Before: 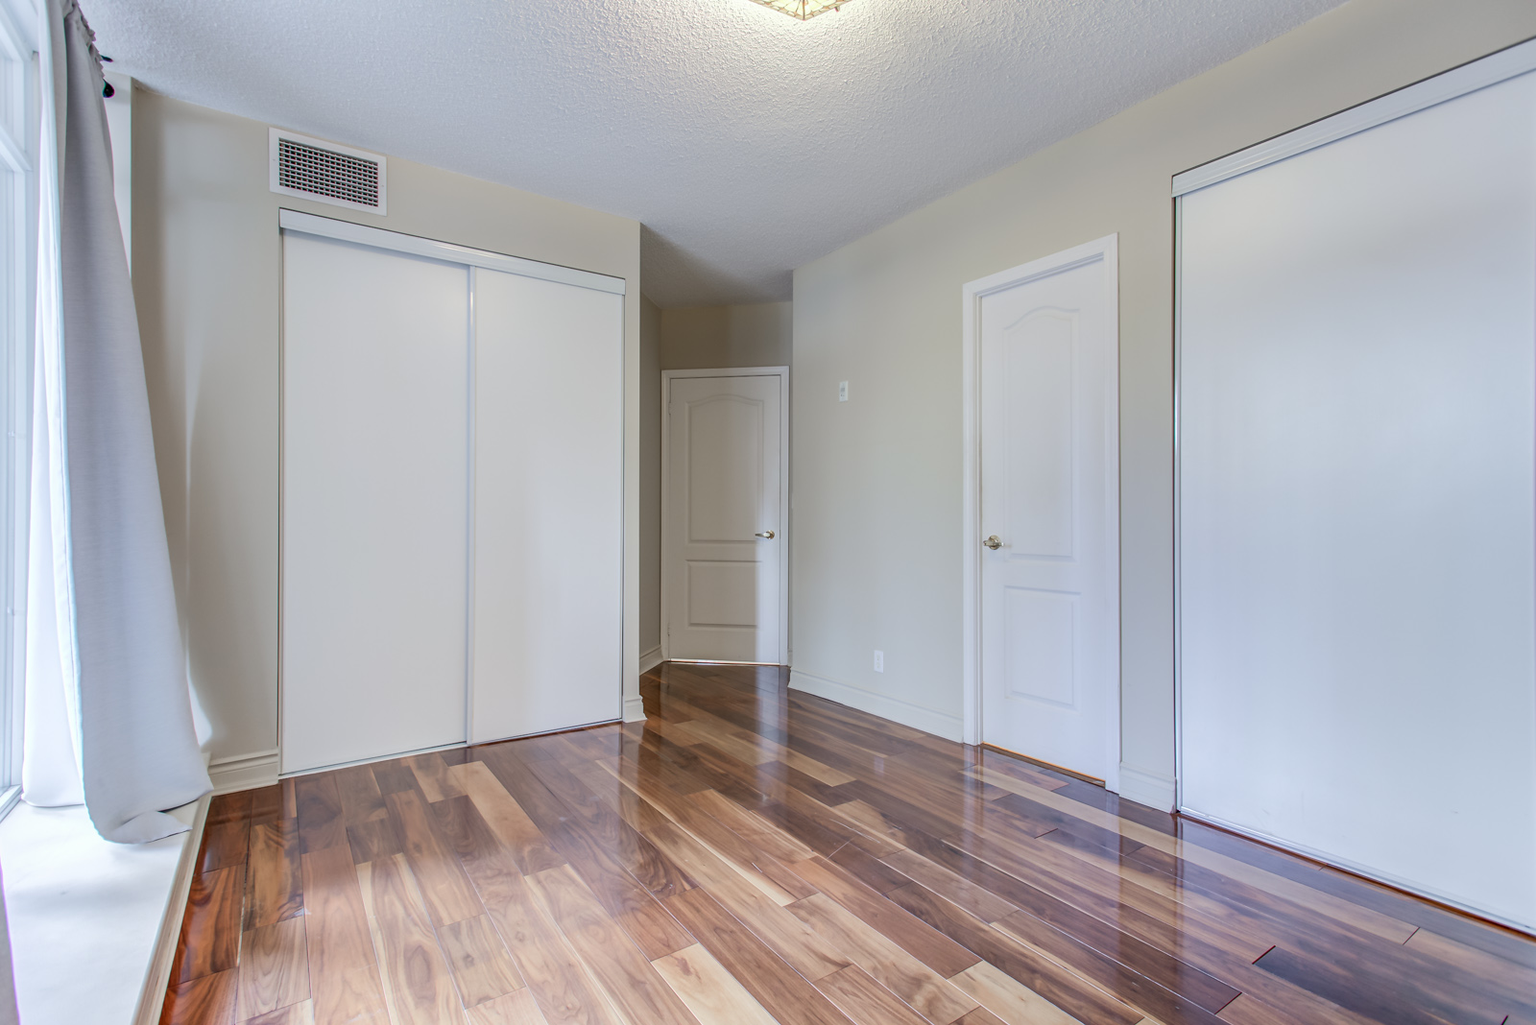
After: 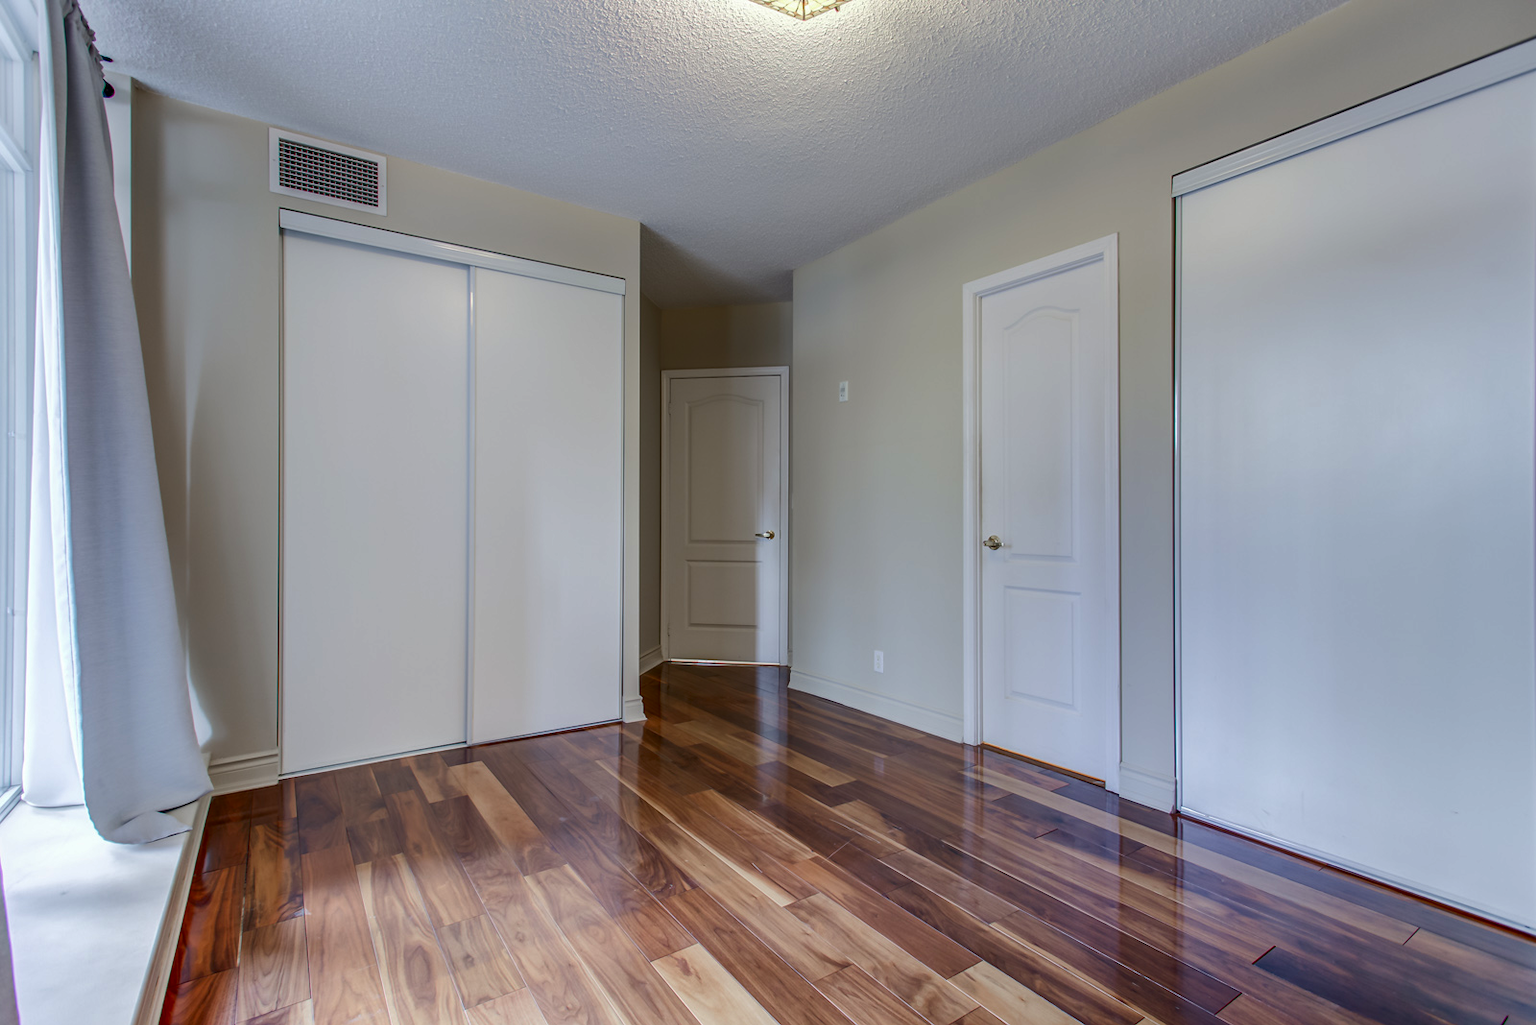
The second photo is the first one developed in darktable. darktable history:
contrast brightness saturation: brightness -0.252, saturation 0.2
exposure: compensate exposure bias true, compensate highlight preservation false
